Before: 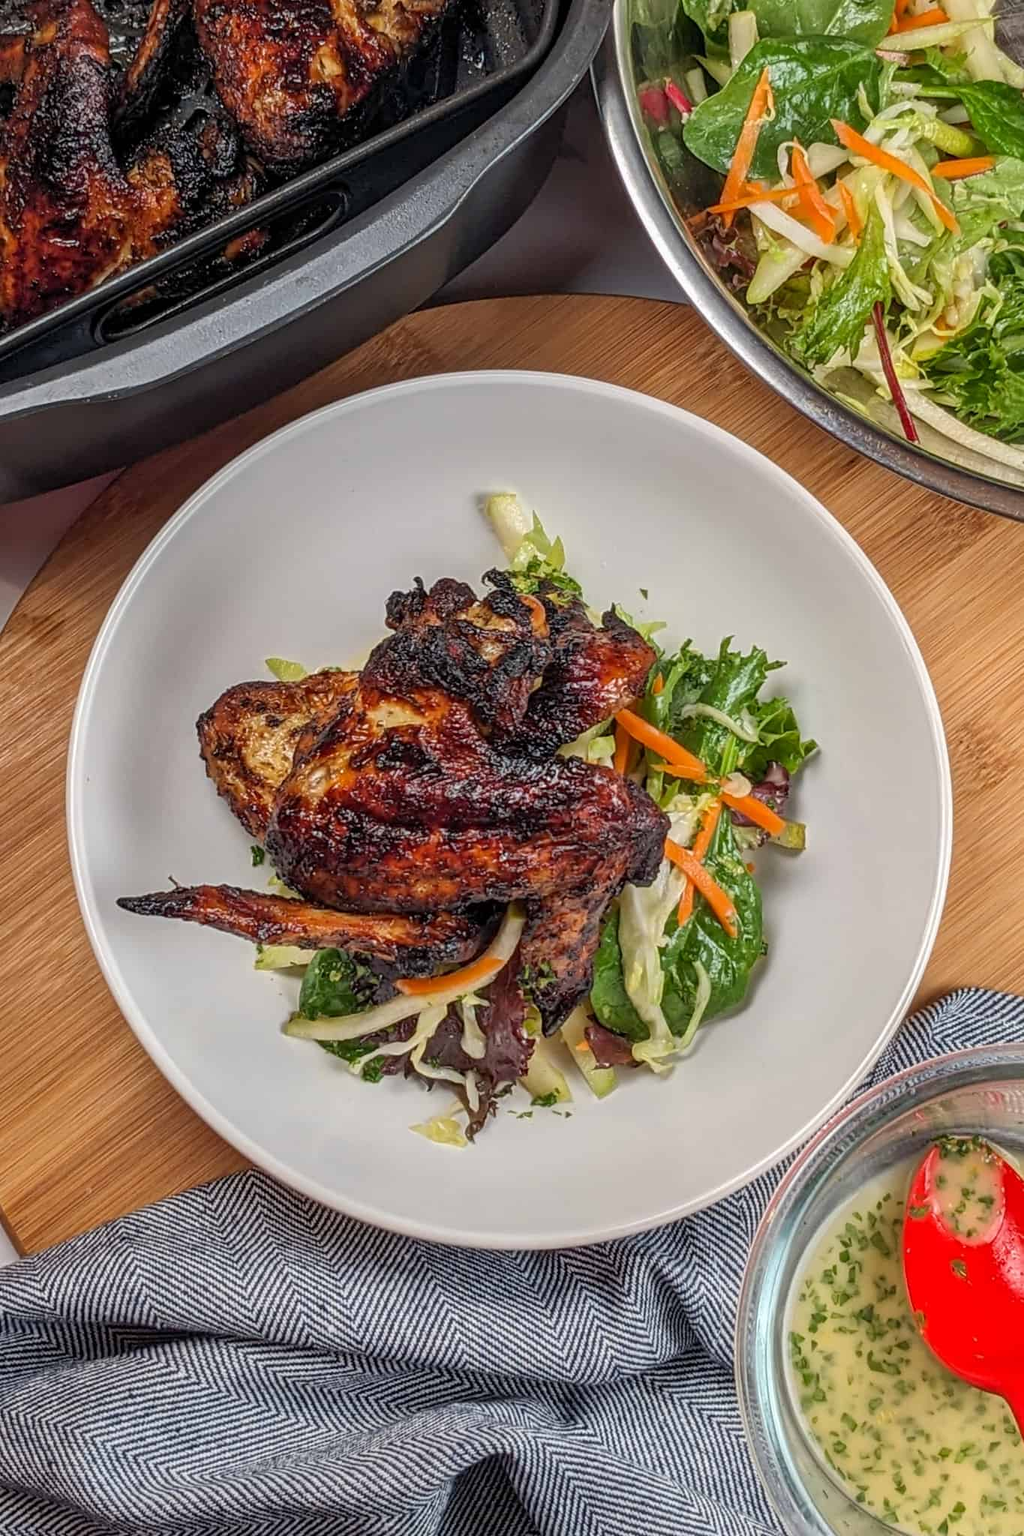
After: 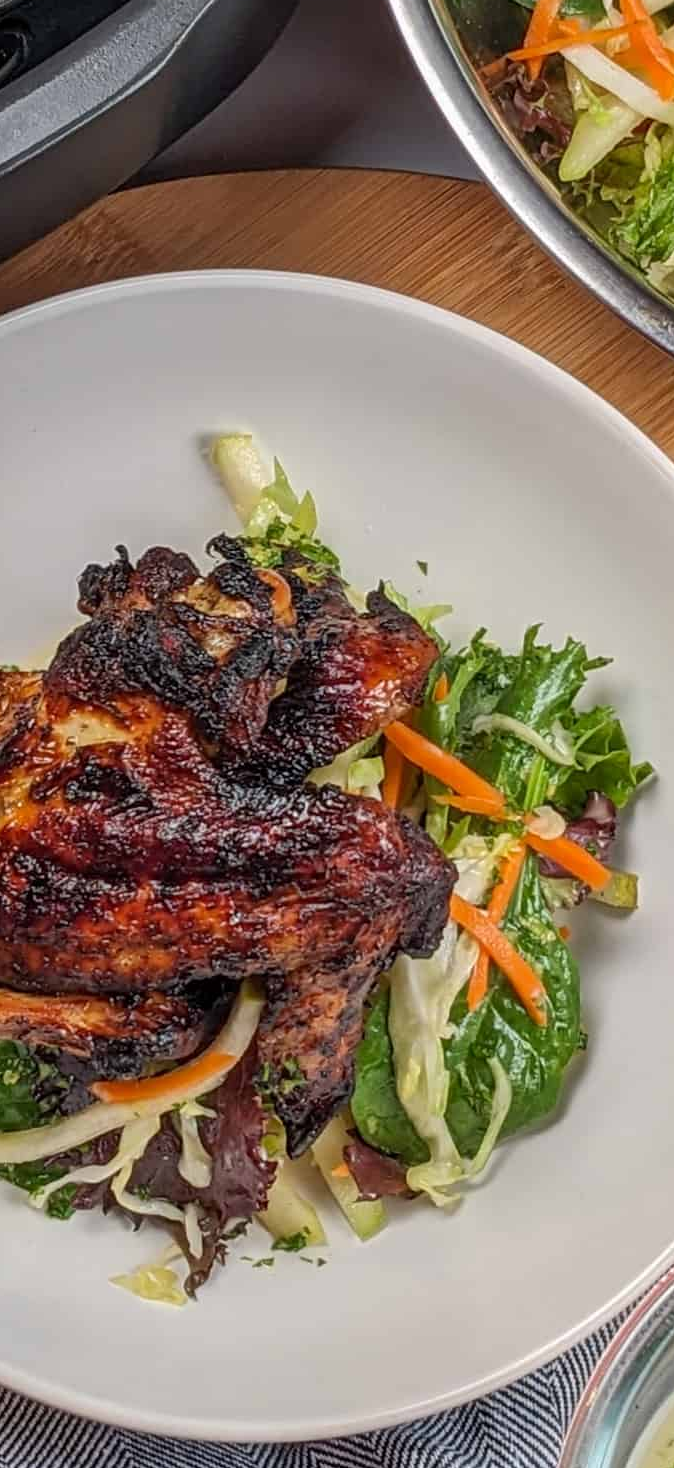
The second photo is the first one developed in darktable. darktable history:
crop: left 31.952%, top 10.975%, right 18.615%, bottom 17.338%
